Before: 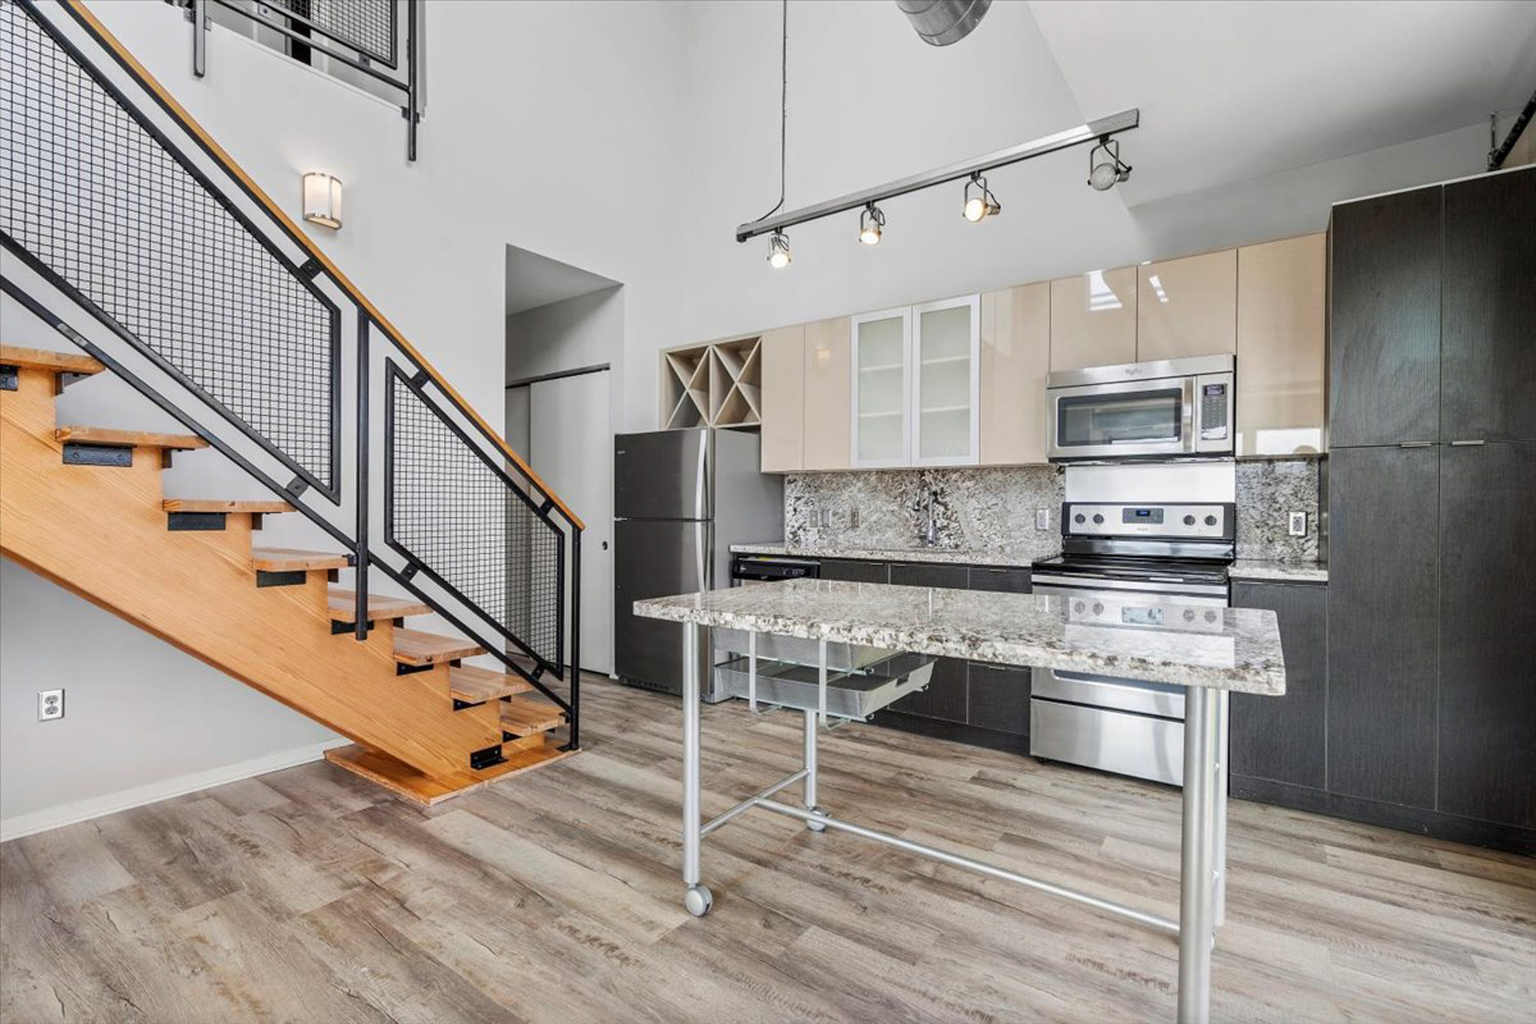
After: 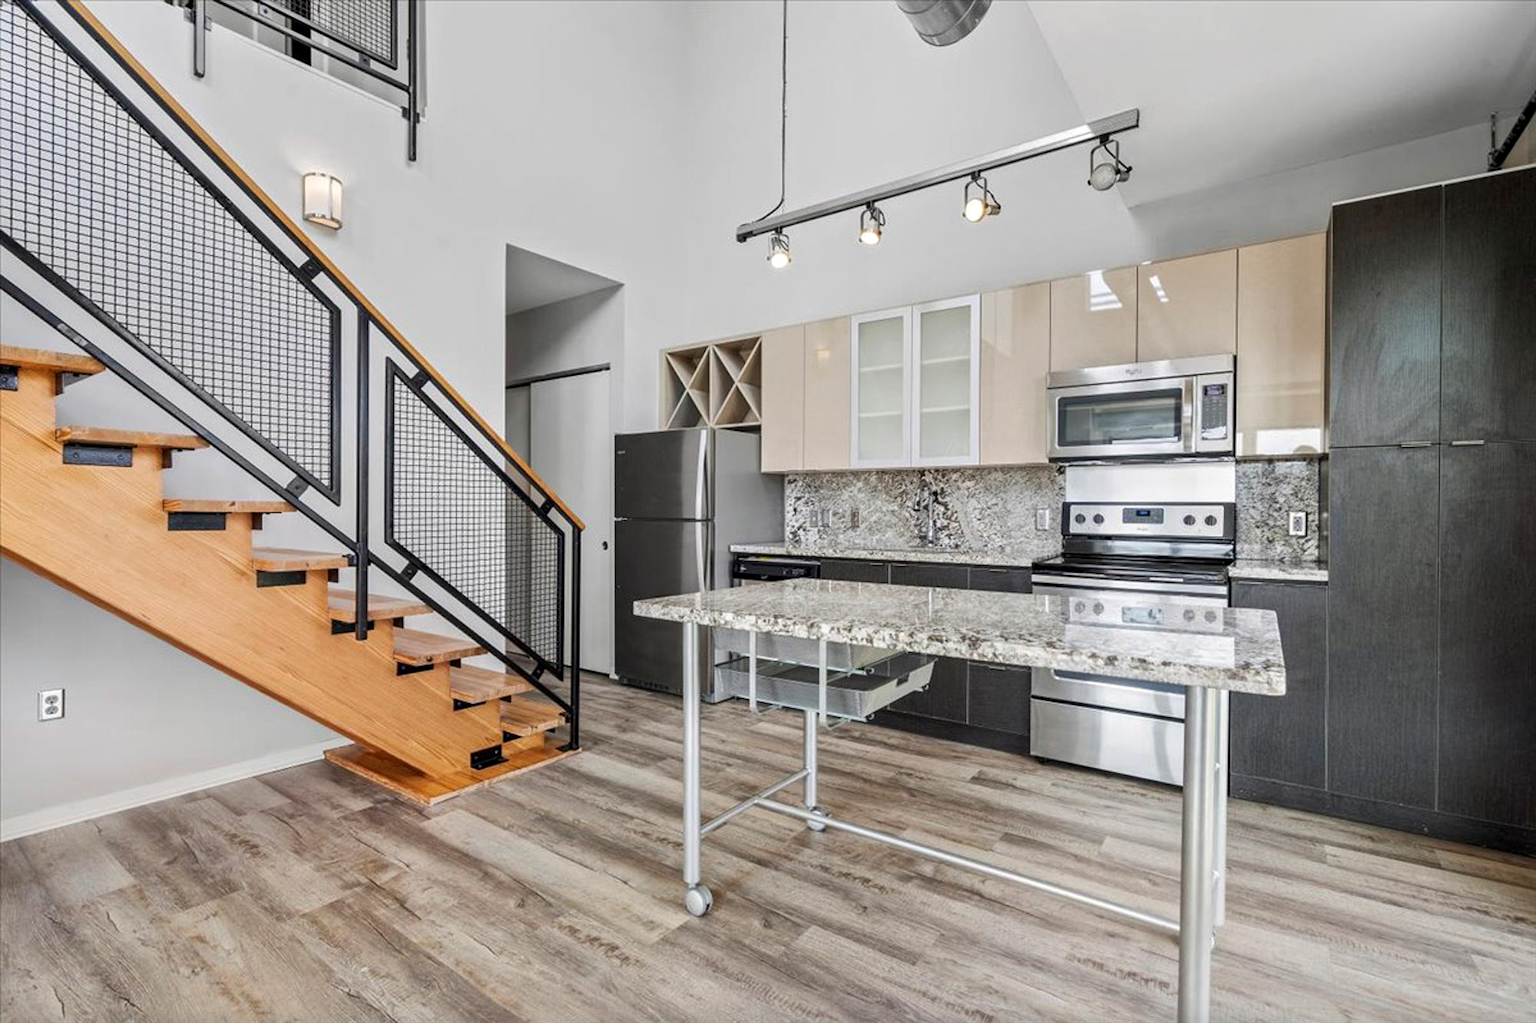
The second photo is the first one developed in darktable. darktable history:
local contrast: mode bilateral grid, contrast 28, coarseness 16, detail 116%, midtone range 0.2
